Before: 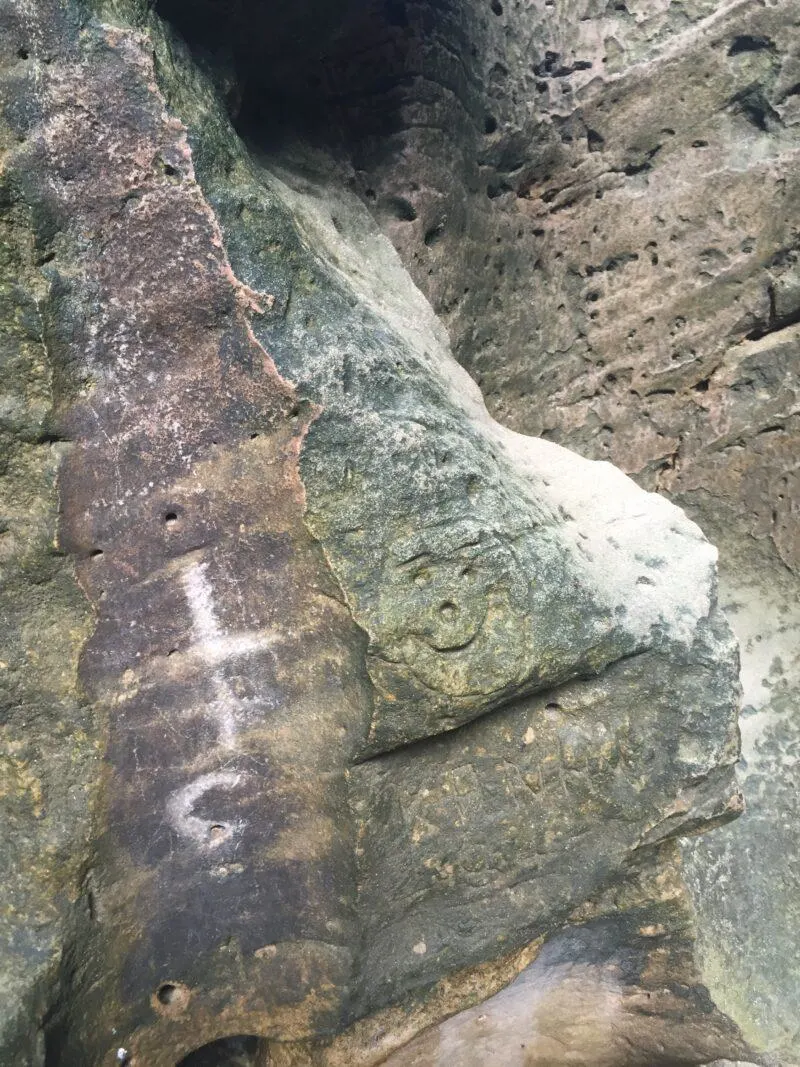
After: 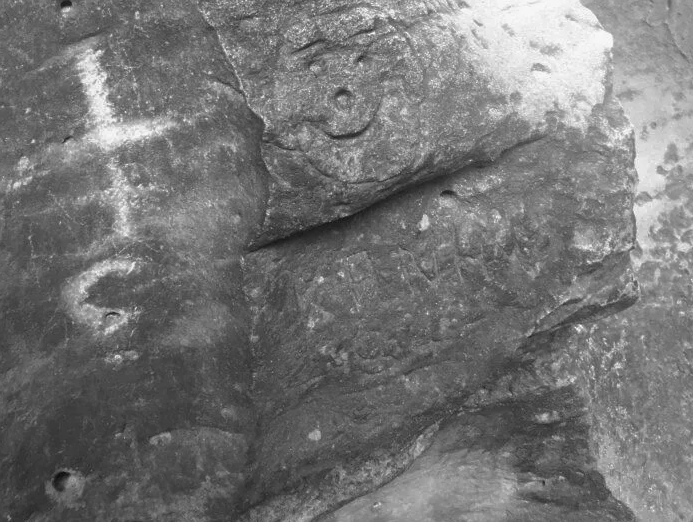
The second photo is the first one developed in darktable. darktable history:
base curve: curves: ch0 [(0, 0) (0.595, 0.418) (1, 1)], preserve colors none
crop and rotate: left 13.306%, top 48.129%, bottom 2.928%
bloom: on, module defaults
monochrome: a -35.87, b 49.73, size 1.7
